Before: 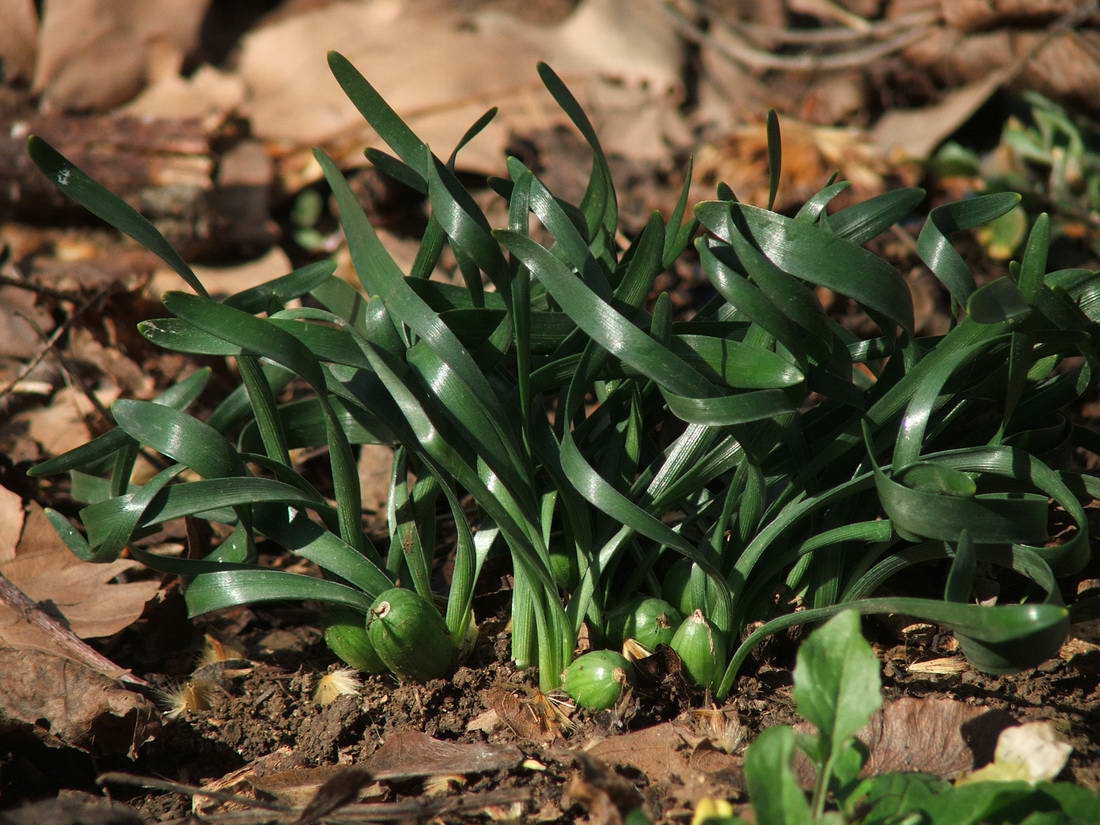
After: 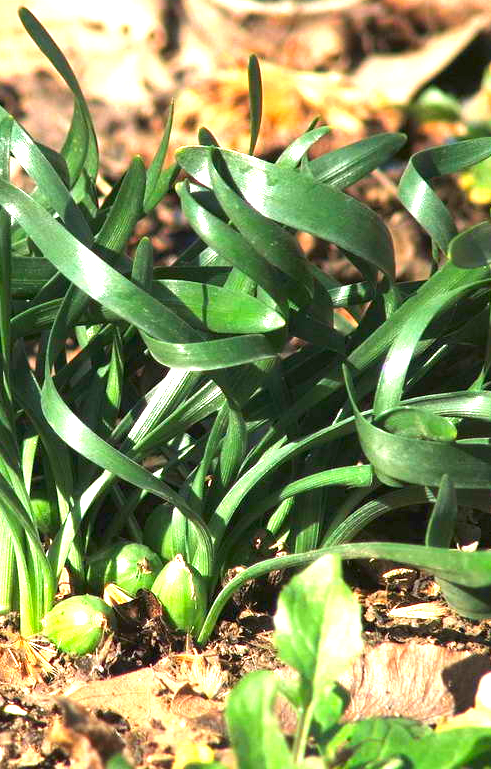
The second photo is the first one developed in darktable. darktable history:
crop: left 47.202%, top 6.755%, right 8.102%
exposure: black level correction 0, exposure 1.105 EV, compensate exposure bias true, compensate highlight preservation false
contrast brightness saturation: contrast 0.036, saturation 0.151
